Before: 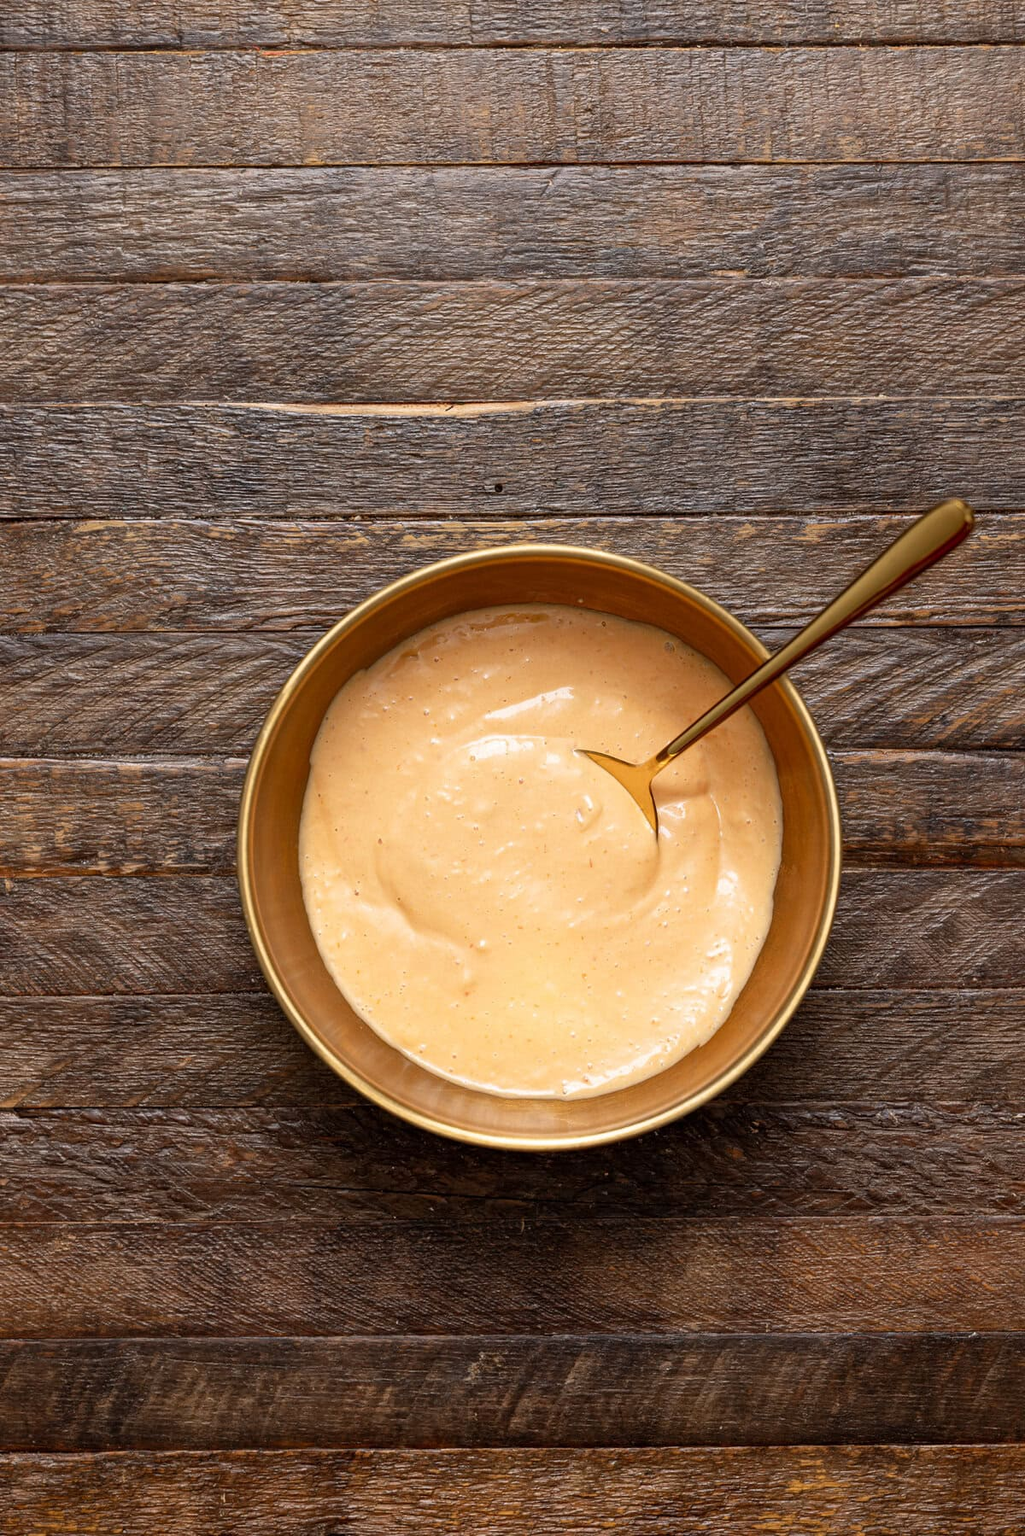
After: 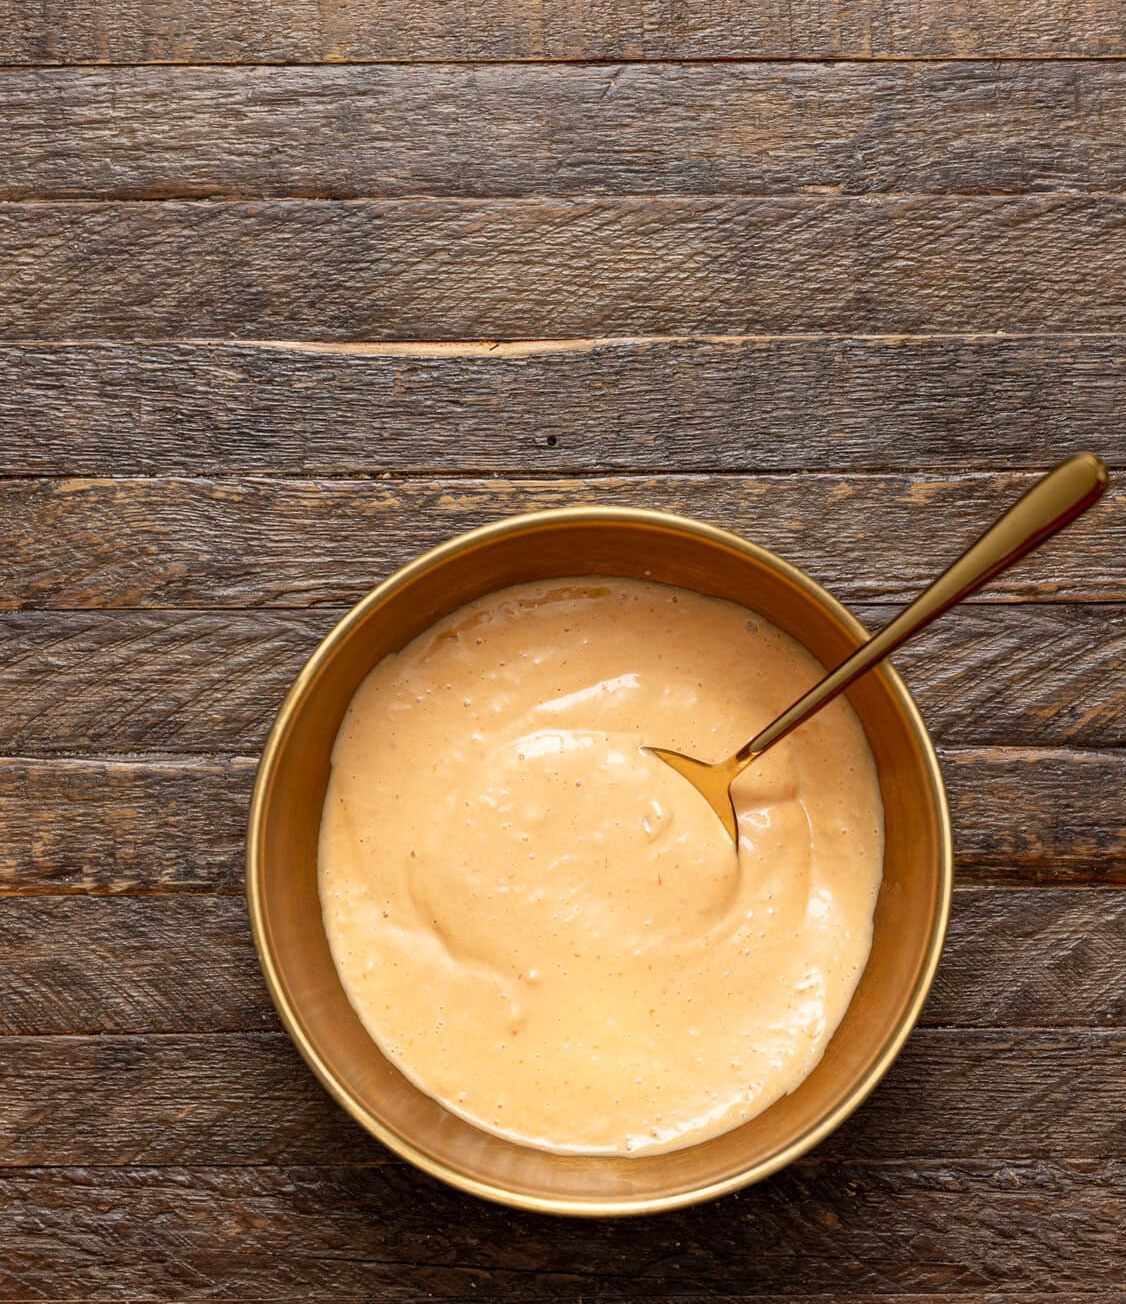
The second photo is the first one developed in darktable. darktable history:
crop: left 2.737%, top 7.287%, right 3.421%, bottom 20.179%
color correction: highlights b* 3
